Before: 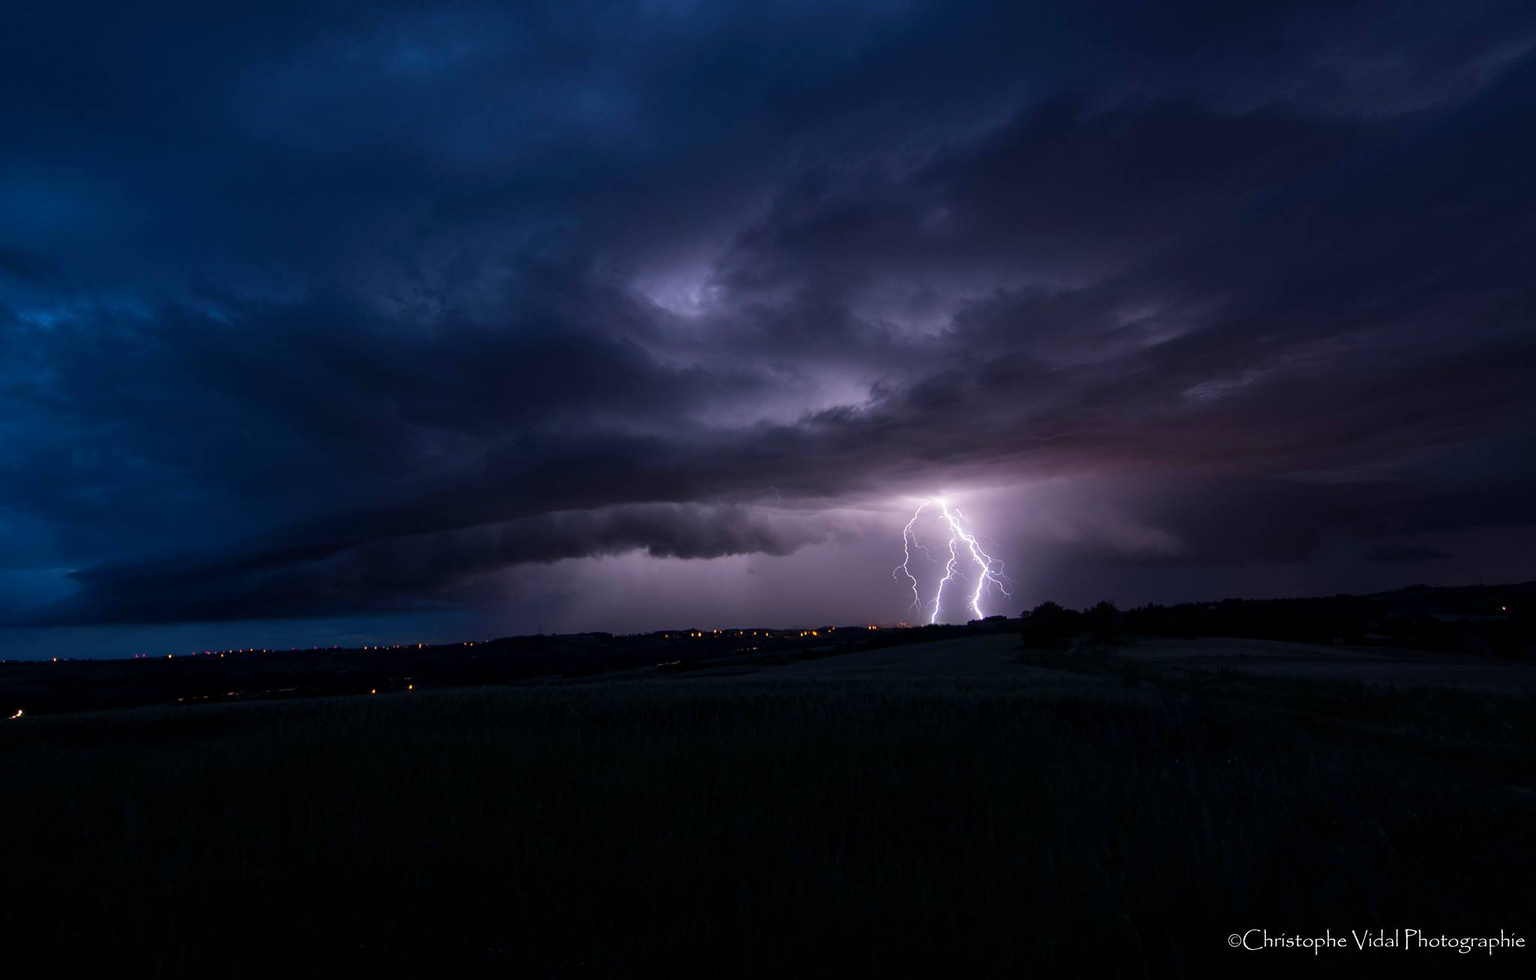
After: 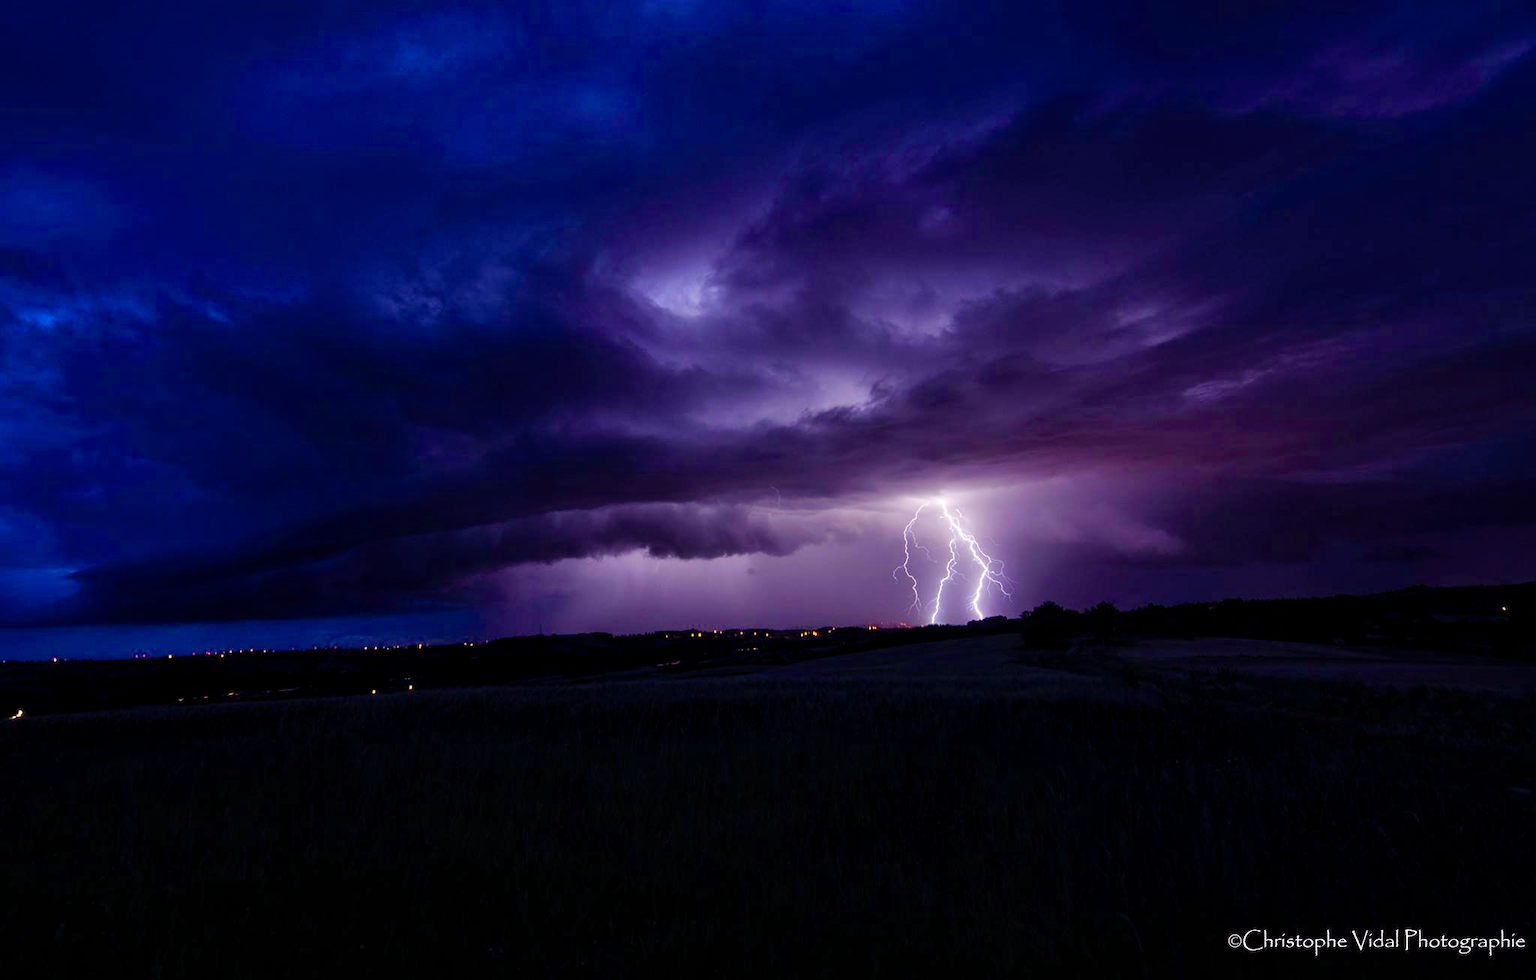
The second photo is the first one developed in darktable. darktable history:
shadows and highlights: shadows 37.62, highlights -26.81, soften with gaussian
color balance rgb: shadows lift › luminance -21.862%, shadows lift › chroma 8.76%, shadows lift › hue 284.01°, power › chroma 0.285%, power › hue 21.91°, perceptual saturation grading › global saturation 20%, perceptual saturation grading › highlights -24.743%, perceptual saturation grading › shadows 49.807%
